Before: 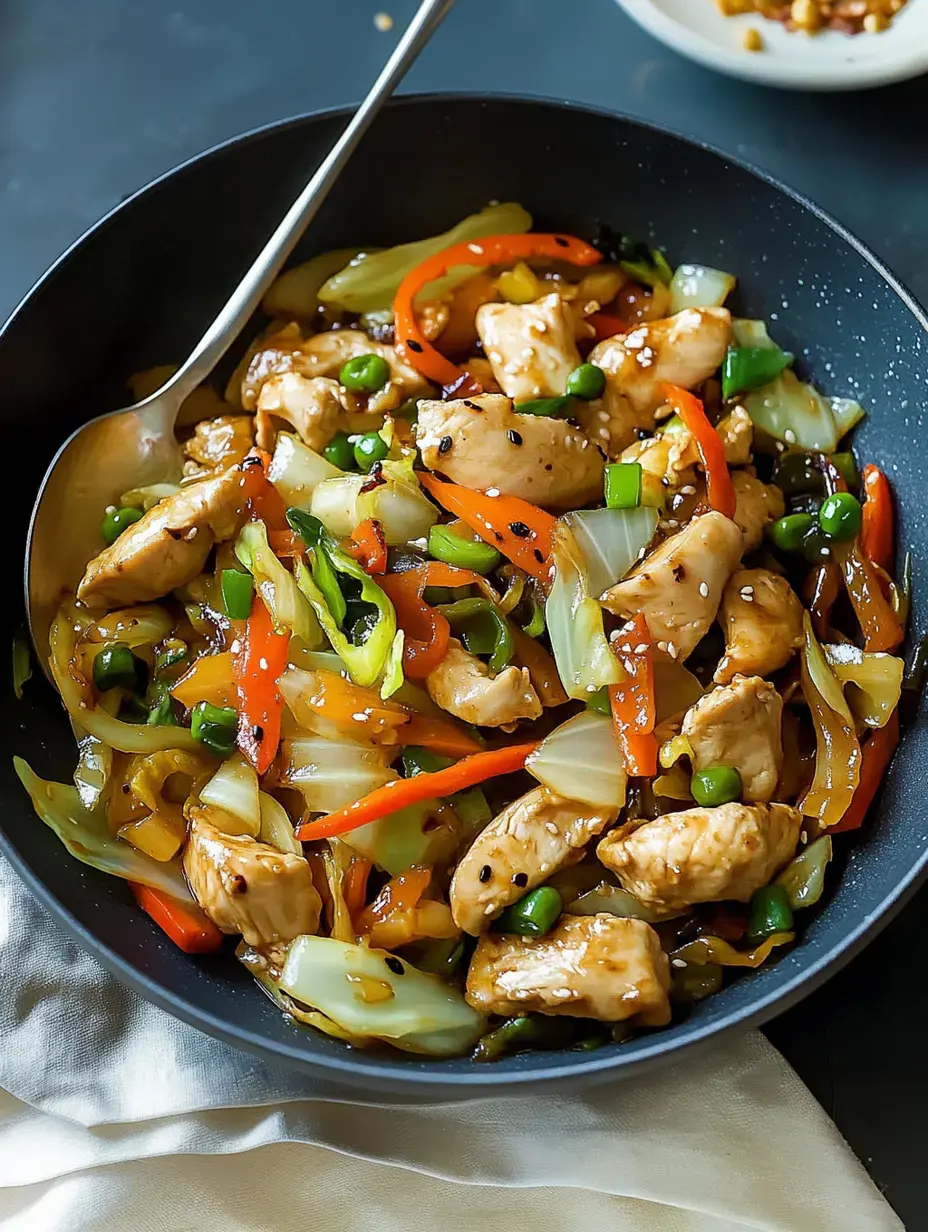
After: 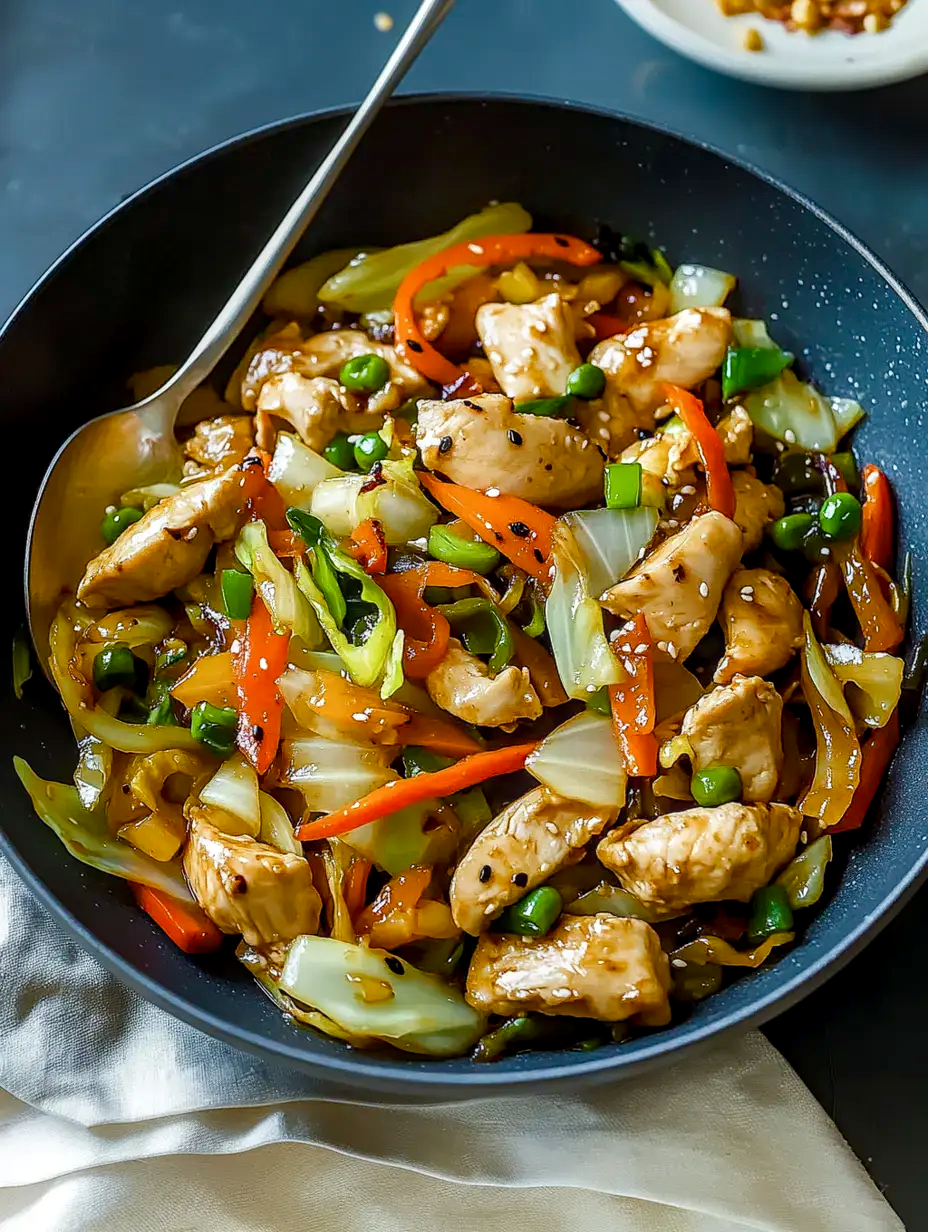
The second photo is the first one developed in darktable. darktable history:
local contrast: on, module defaults
color balance rgb: perceptual saturation grading › global saturation 20%, perceptual saturation grading › highlights -25%, perceptual saturation grading › shadows 25%
